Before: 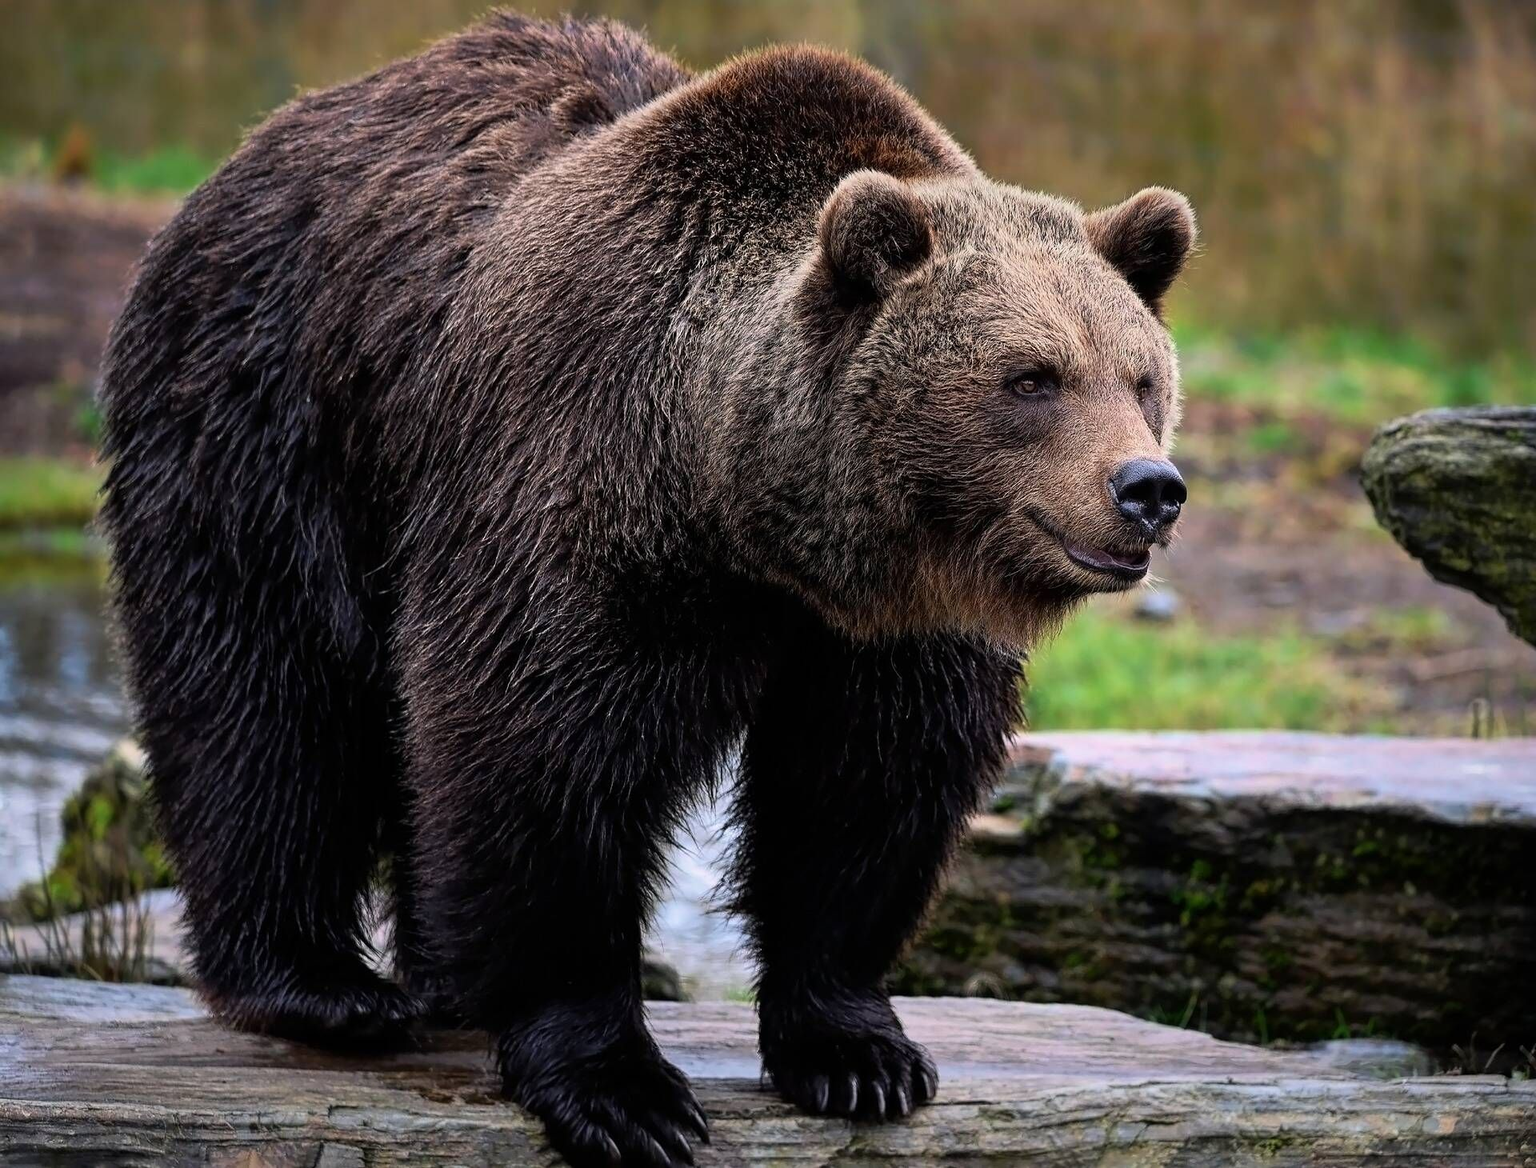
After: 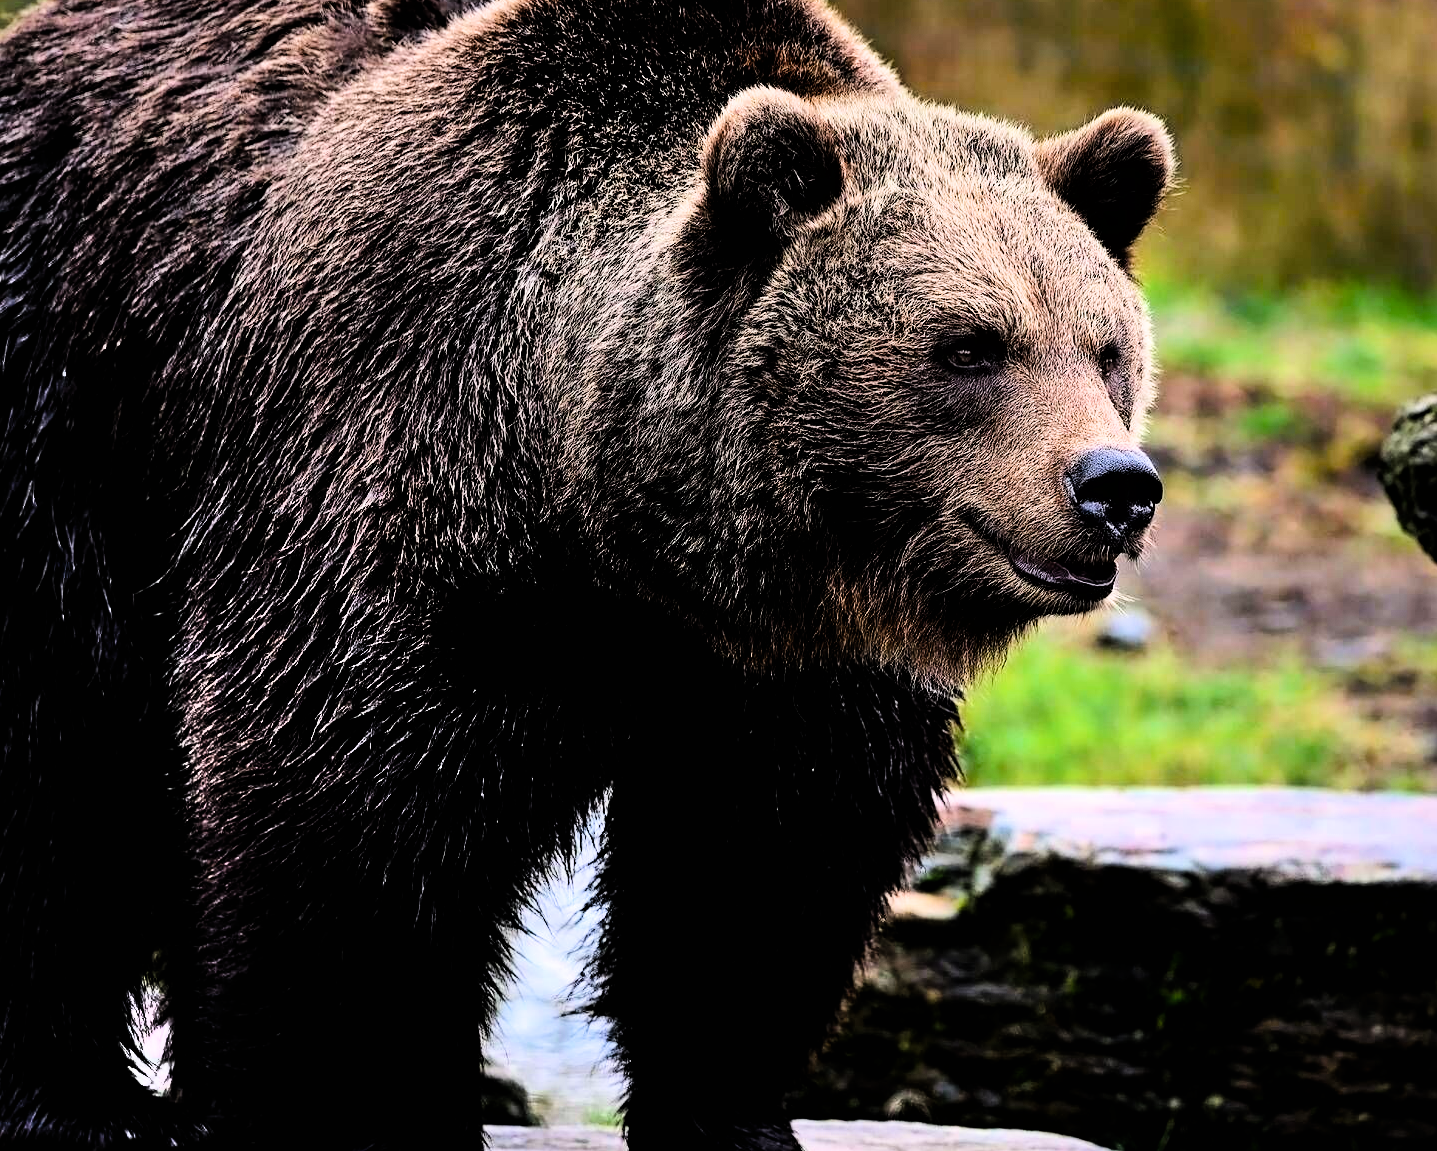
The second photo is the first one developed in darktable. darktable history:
crop: left 16.768%, top 8.653%, right 8.362%, bottom 12.485%
shadows and highlights: low approximation 0.01, soften with gaussian
filmic rgb: black relative exposure -5.42 EV, white relative exposure 2.85 EV, dynamic range scaling -37.73%, hardness 4, contrast 1.605, highlights saturation mix -0.93%
haze removal: compatibility mode true, adaptive false
tone equalizer: -8 EV -0.417 EV, -7 EV -0.389 EV, -6 EV -0.333 EV, -5 EV -0.222 EV, -3 EV 0.222 EV, -2 EV 0.333 EV, -1 EV 0.389 EV, +0 EV 0.417 EV, edges refinement/feathering 500, mask exposure compensation -1.25 EV, preserve details no
color balance rgb: perceptual saturation grading › global saturation 20%, global vibrance 20%
